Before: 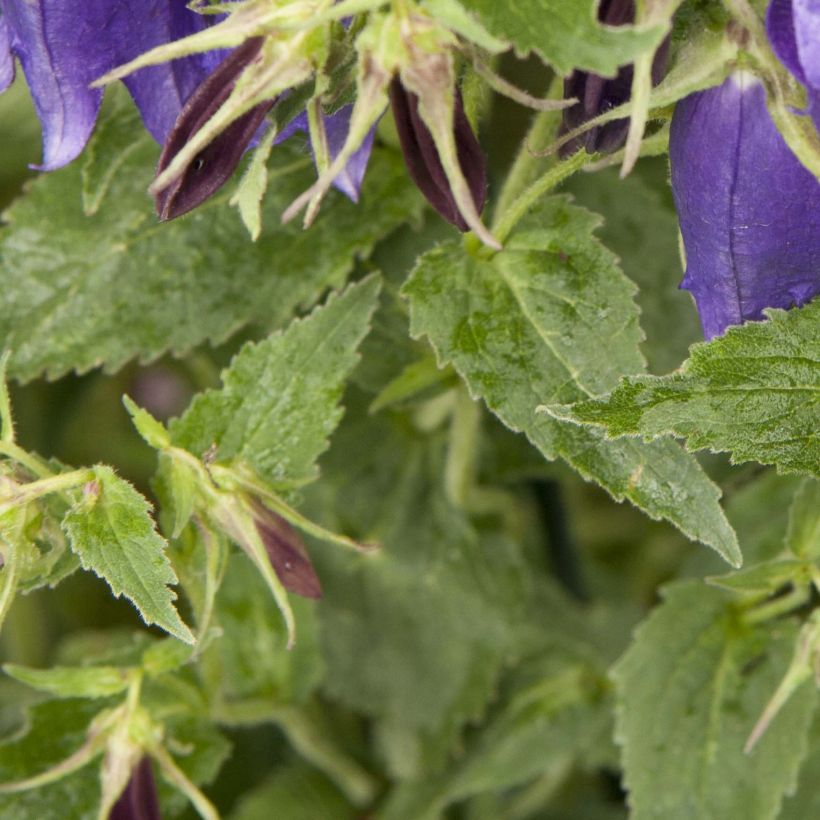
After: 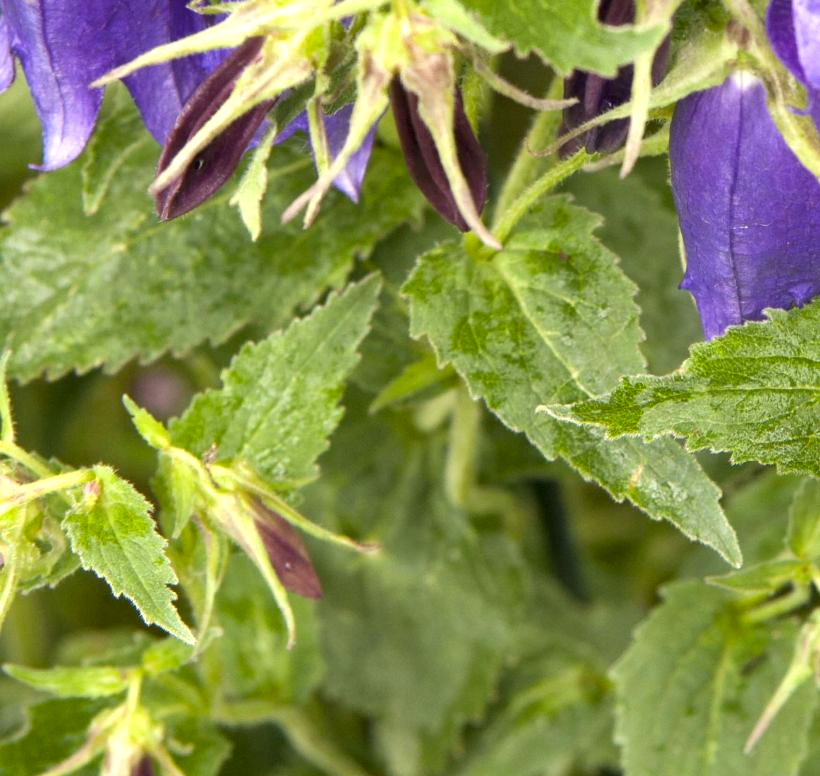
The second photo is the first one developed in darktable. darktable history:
crop and rotate: top 0.005%, bottom 5.301%
color balance rgb: perceptual saturation grading › global saturation -0.127%, perceptual brilliance grading › global brilliance 17.985%, global vibrance 20%
